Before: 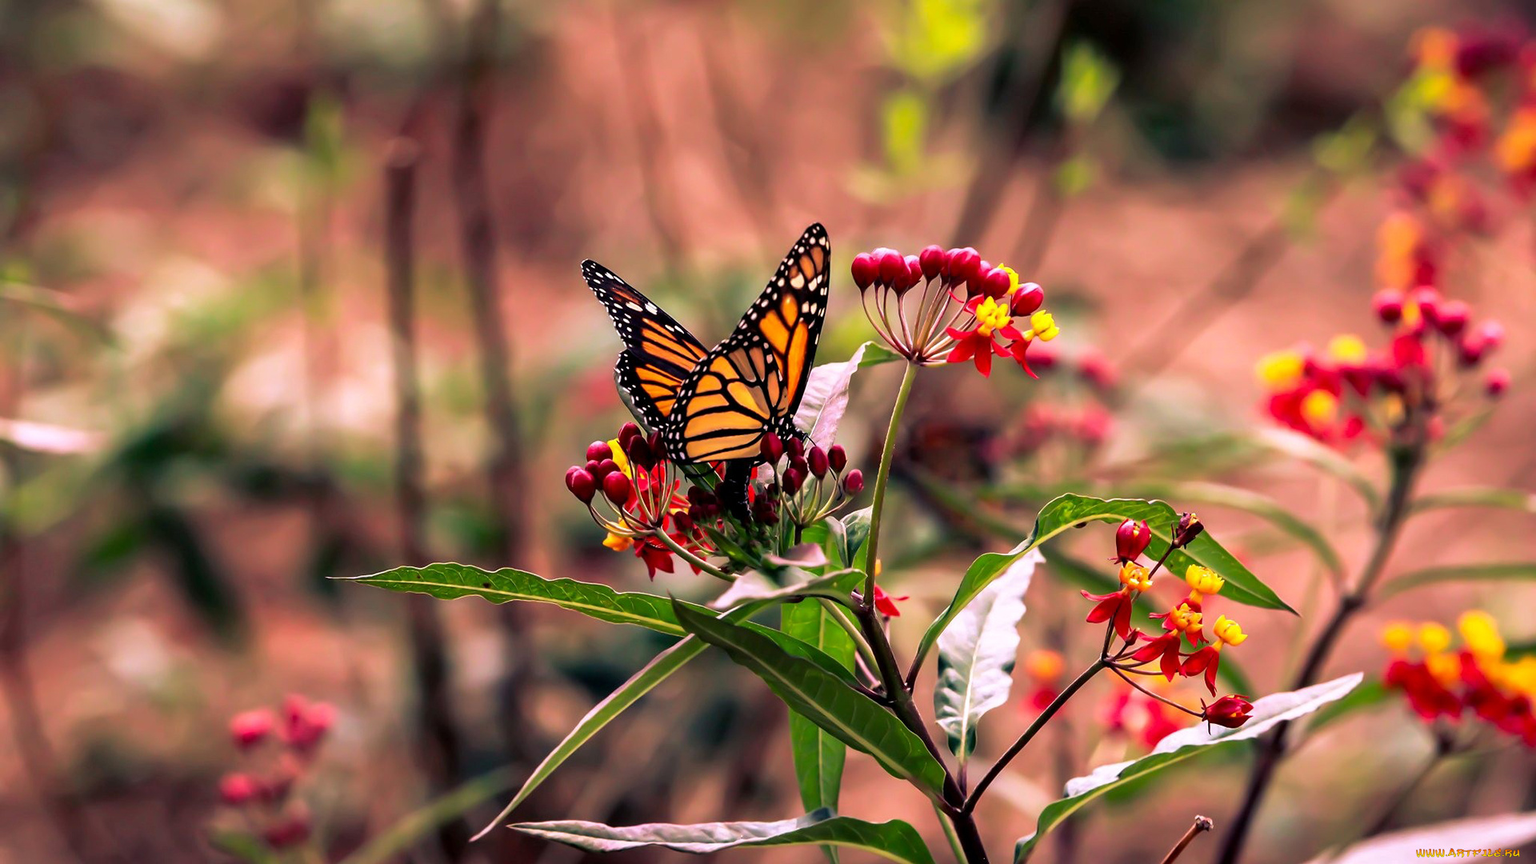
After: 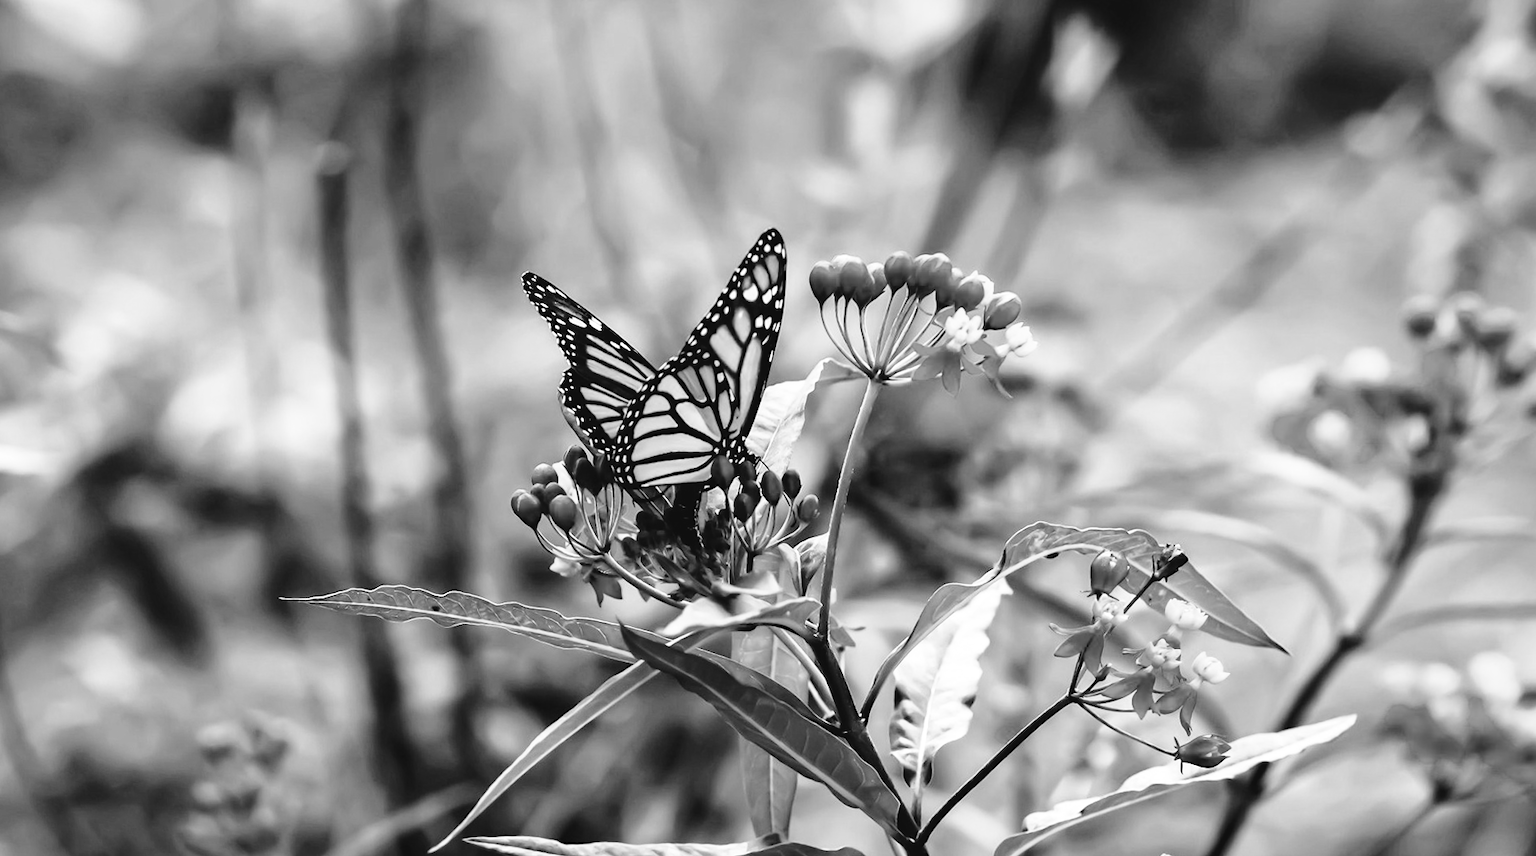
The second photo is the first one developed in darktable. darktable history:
exposure: black level correction -0.005, exposure 0.054 EV, compensate highlight preservation false
contrast brightness saturation: saturation -1
haze removal: on, module defaults
rotate and perspective: rotation 0.062°, lens shift (vertical) 0.115, lens shift (horizontal) -0.133, crop left 0.047, crop right 0.94, crop top 0.061, crop bottom 0.94
base curve: curves: ch0 [(0, 0) (0.028, 0.03) (0.121, 0.232) (0.46, 0.748) (0.859, 0.968) (1, 1)], preserve colors none
